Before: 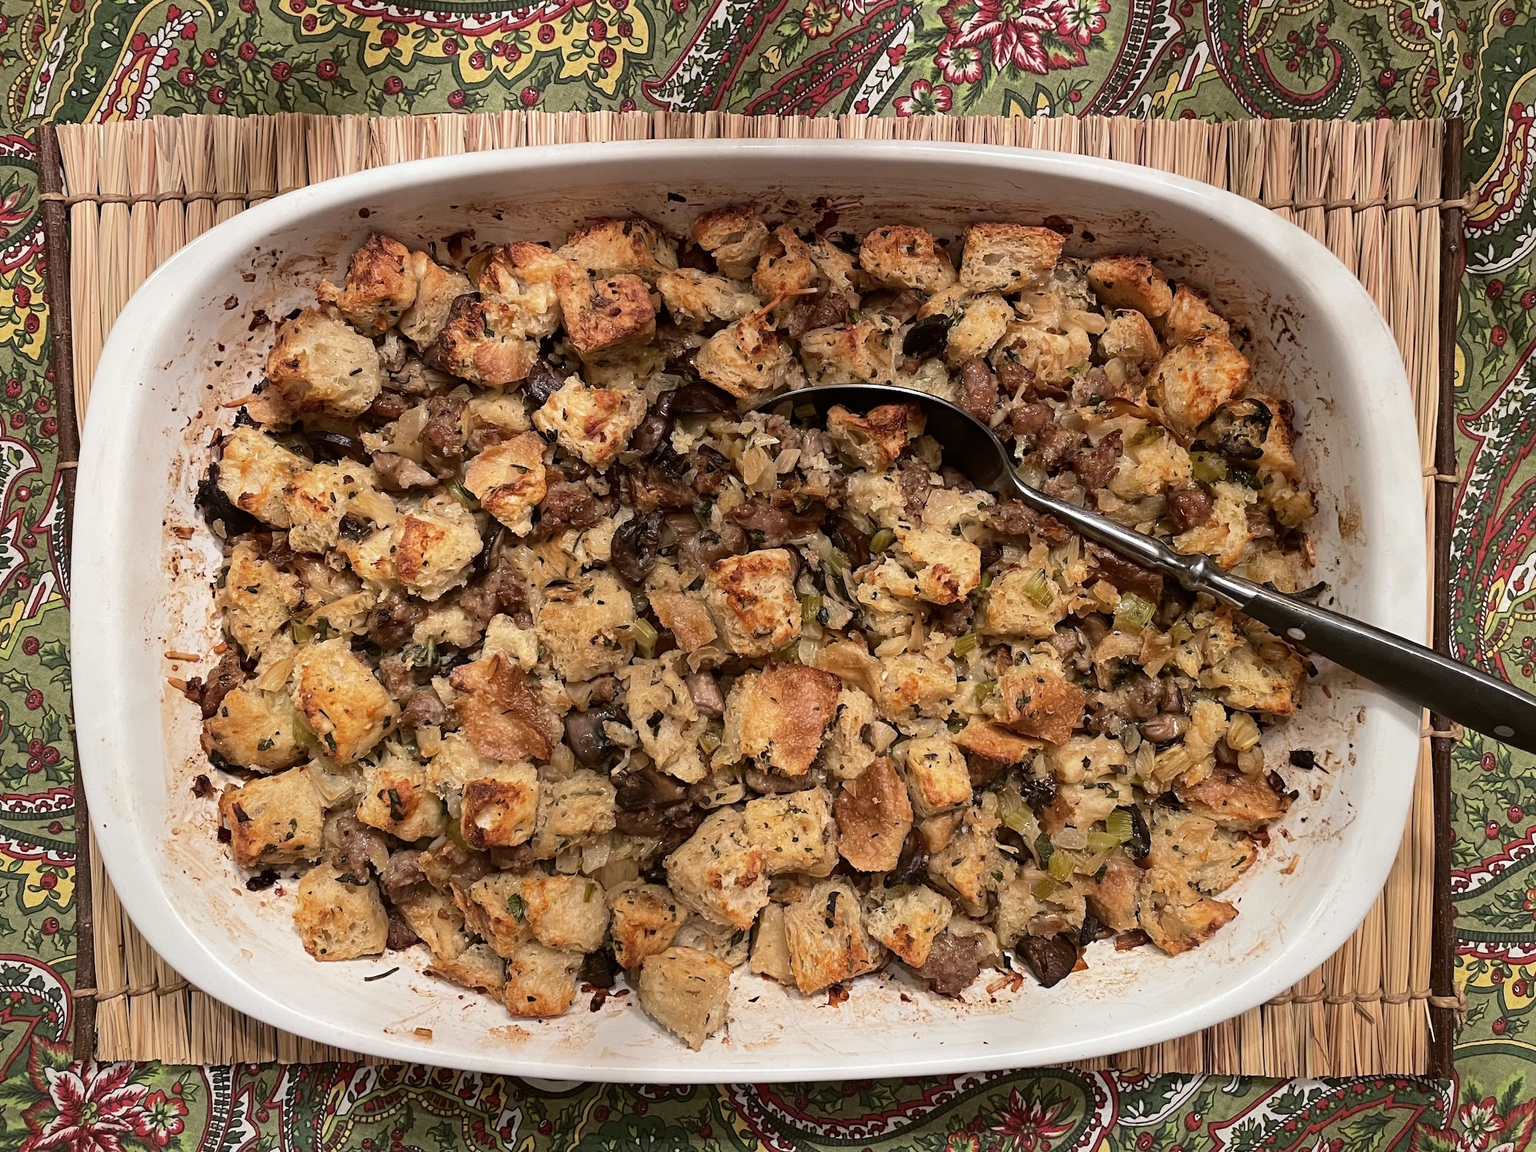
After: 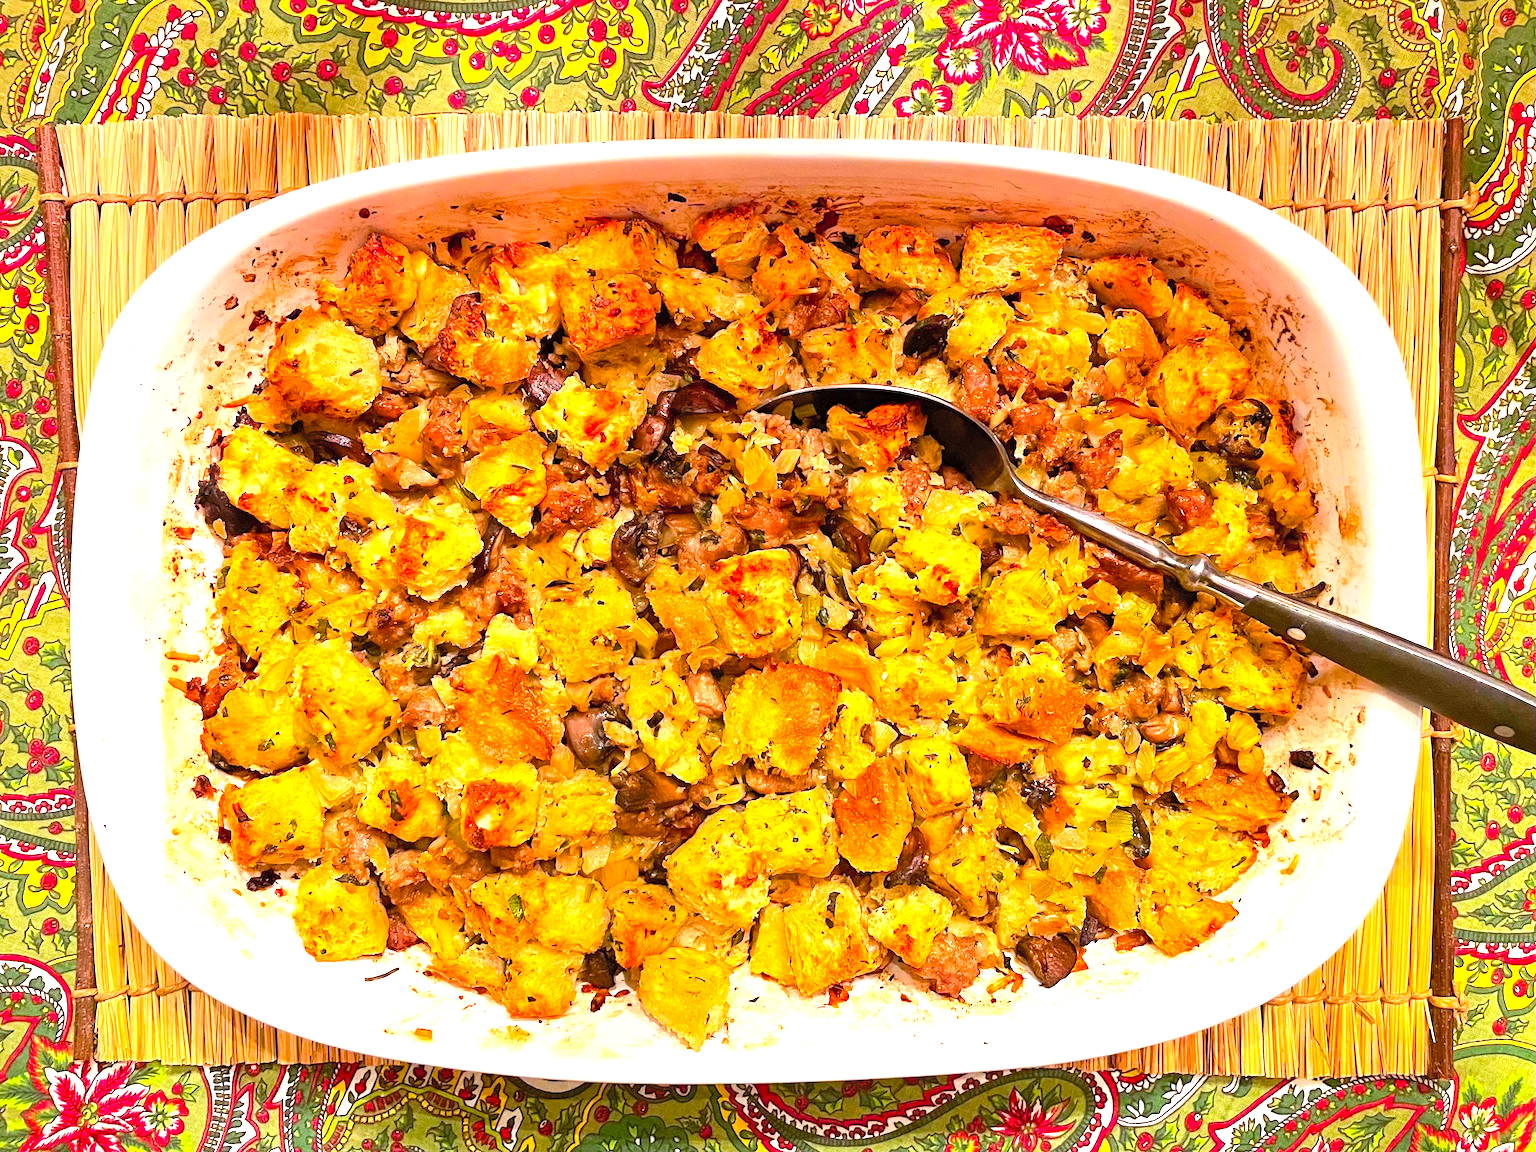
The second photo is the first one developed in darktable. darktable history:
contrast brightness saturation: contrast 0.07, brightness 0.18, saturation 0.4
exposure: black level correction 0.001, exposure 1.646 EV, compensate exposure bias true, compensate highlight preservation false
graduated density: density 0.38 EV, hardness 21%, rotation -6.11°, saturation 32%
color balance rgb: perceptual saturation grading › global saturation 30%, global vibrance 20%
